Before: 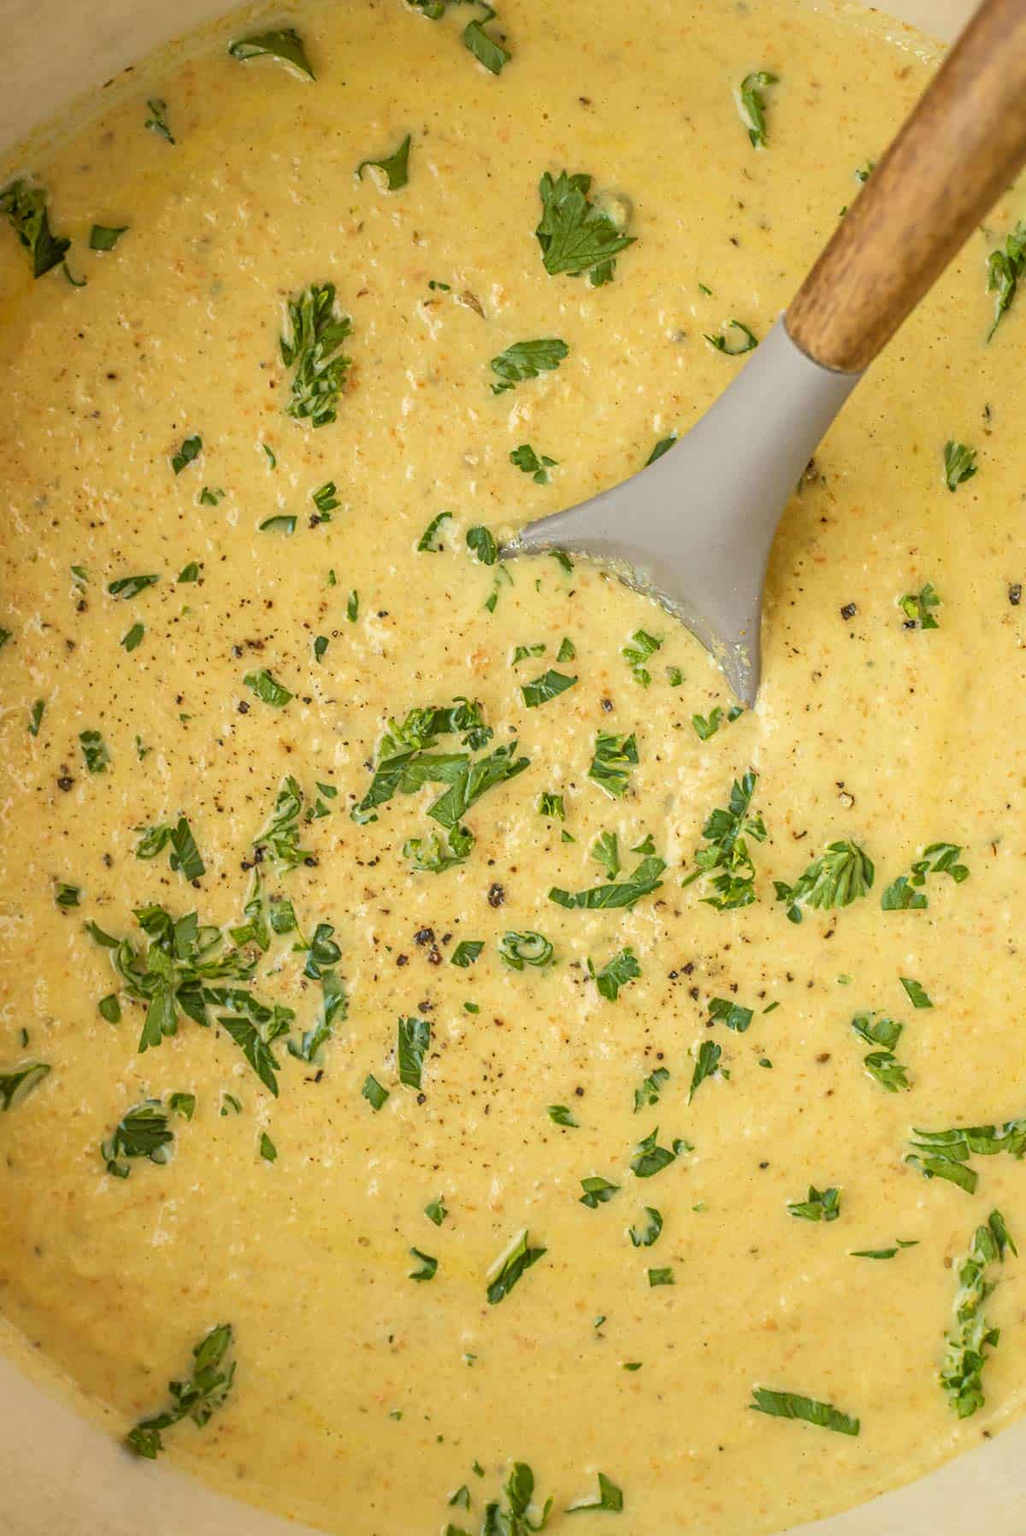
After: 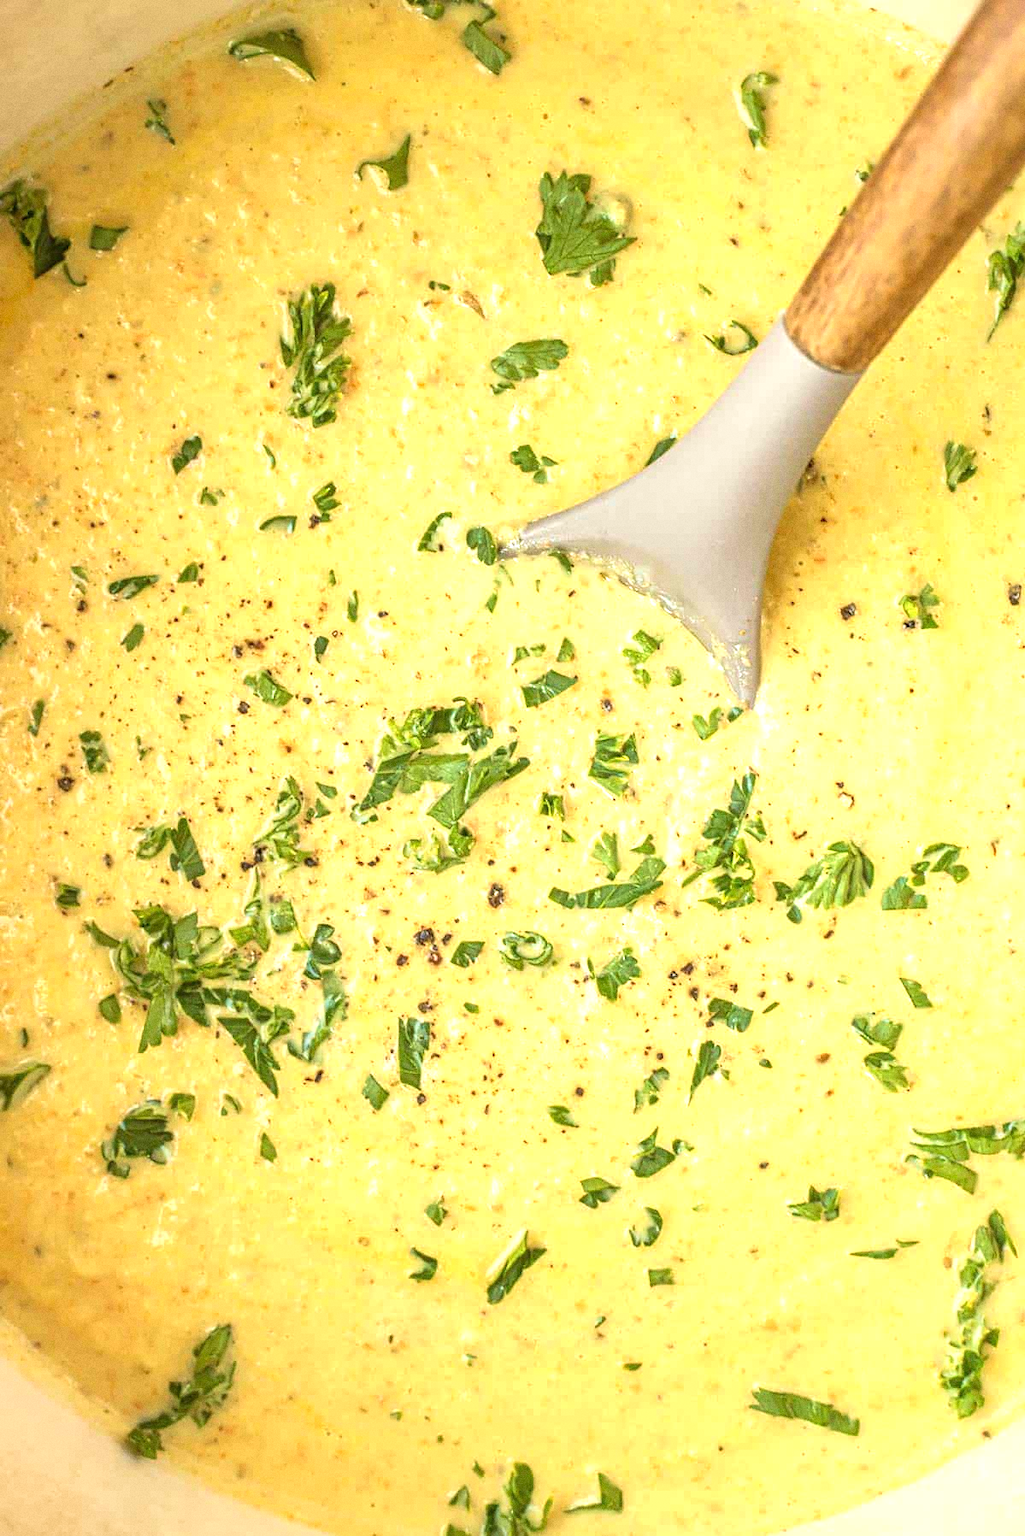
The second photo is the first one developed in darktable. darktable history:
exposure: black level correction 0, exposure 0.9 EV, compensate highlight preservation false
velvia: strength 17%
grain: coarseness 0.09 ISO
